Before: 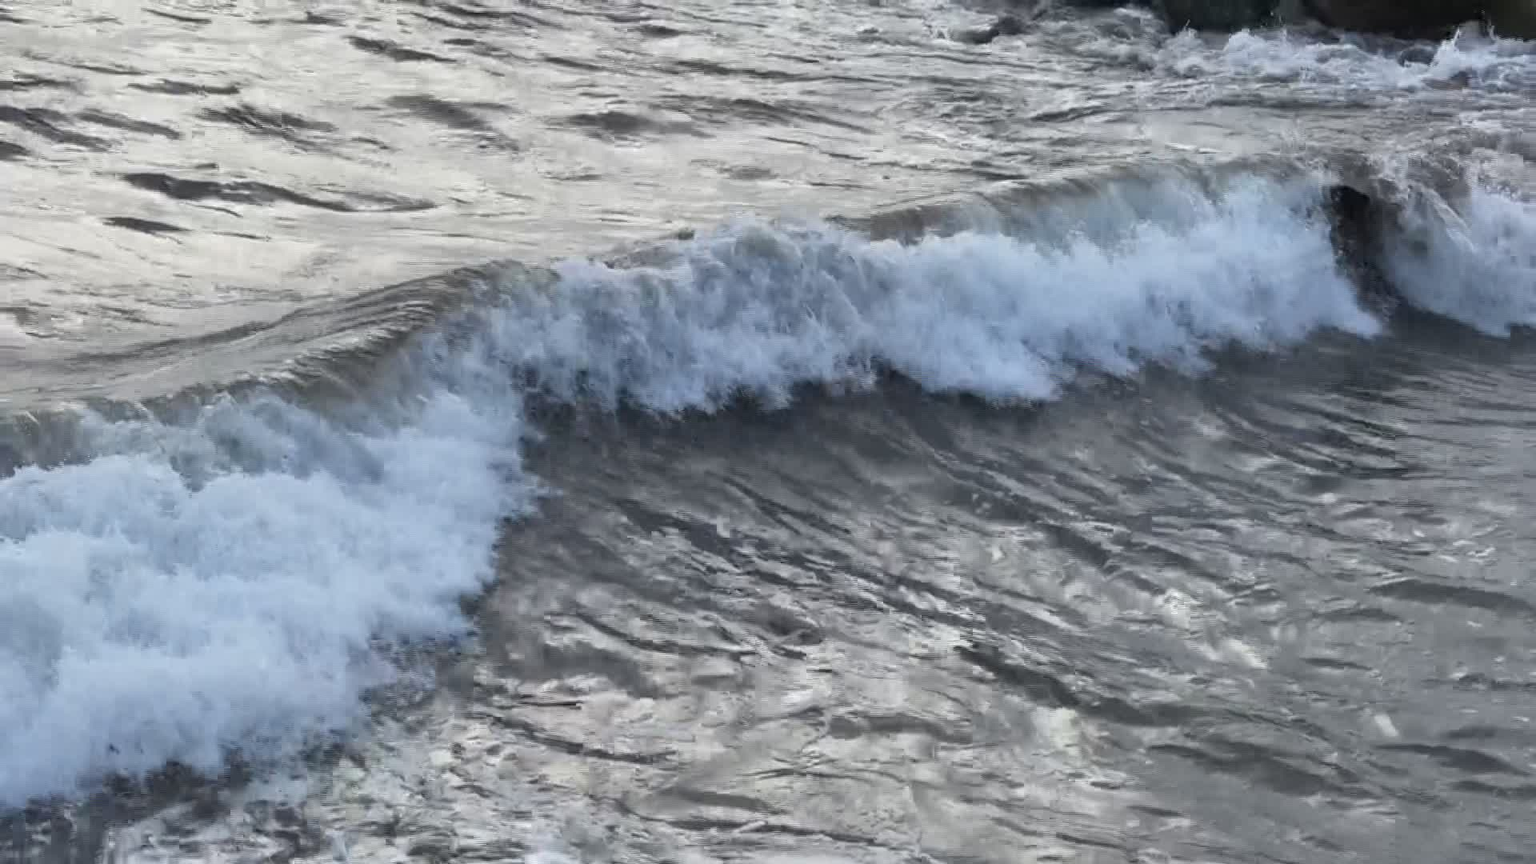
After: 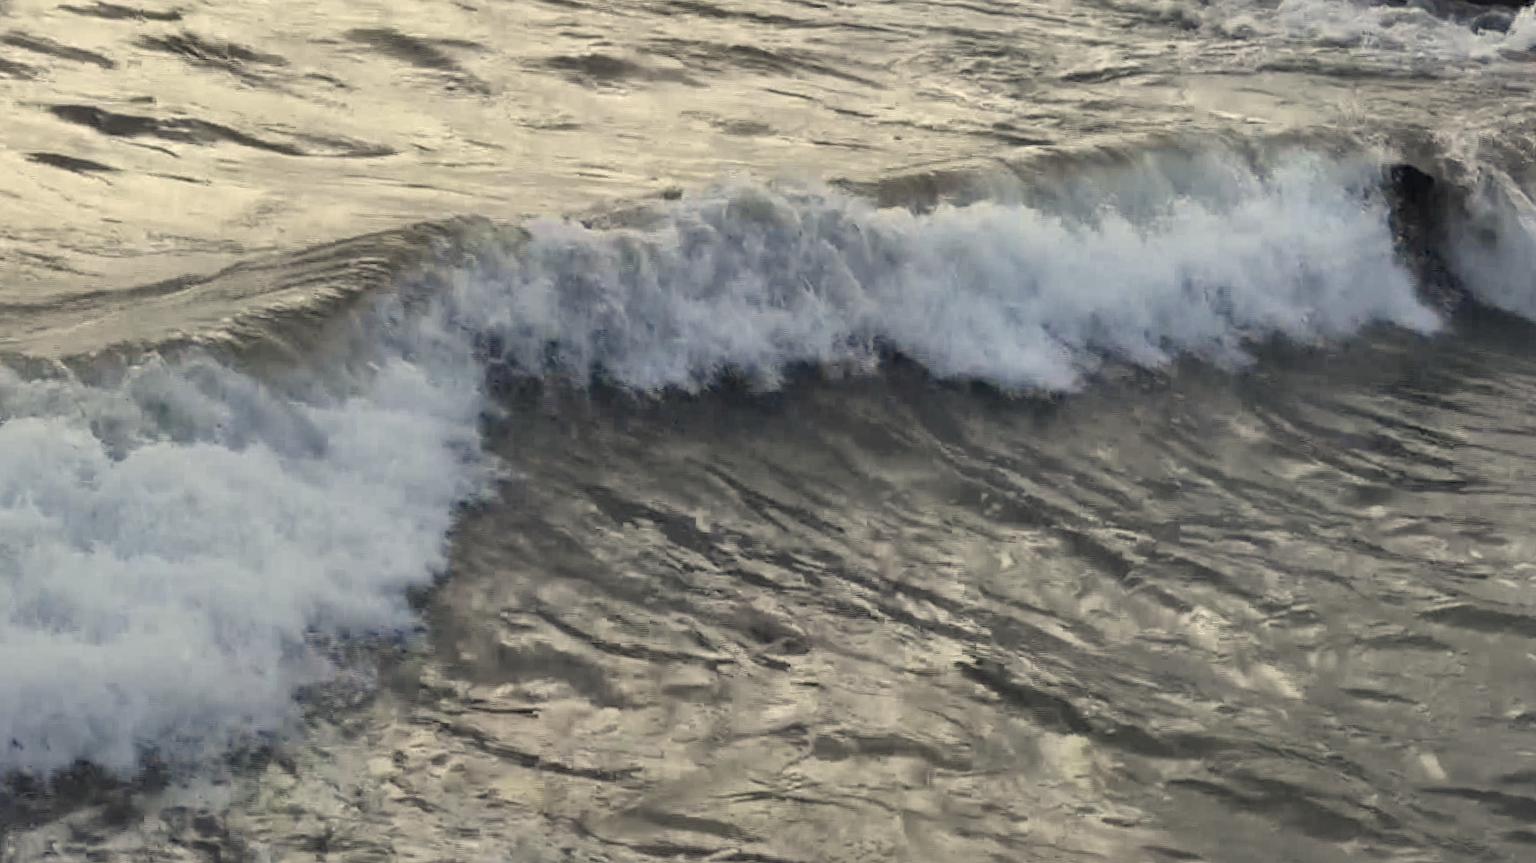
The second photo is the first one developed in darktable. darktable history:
graduated density: rotation -180°, offset 24.95
crop and rotate: angle -1.96°, left 3.097%, top 4.154%, right 1.586%, bottom 0.529%
color correction: highlights a* 1.39, highlights b* 17.83
